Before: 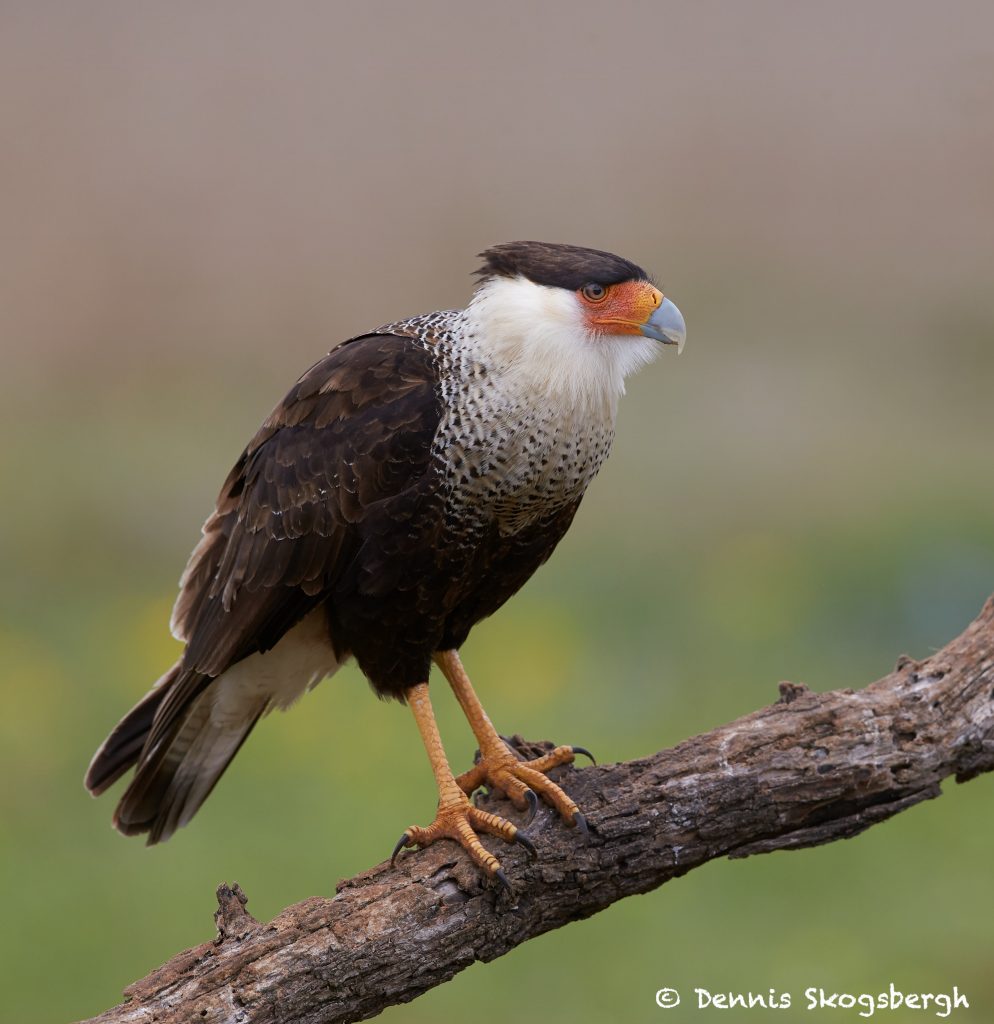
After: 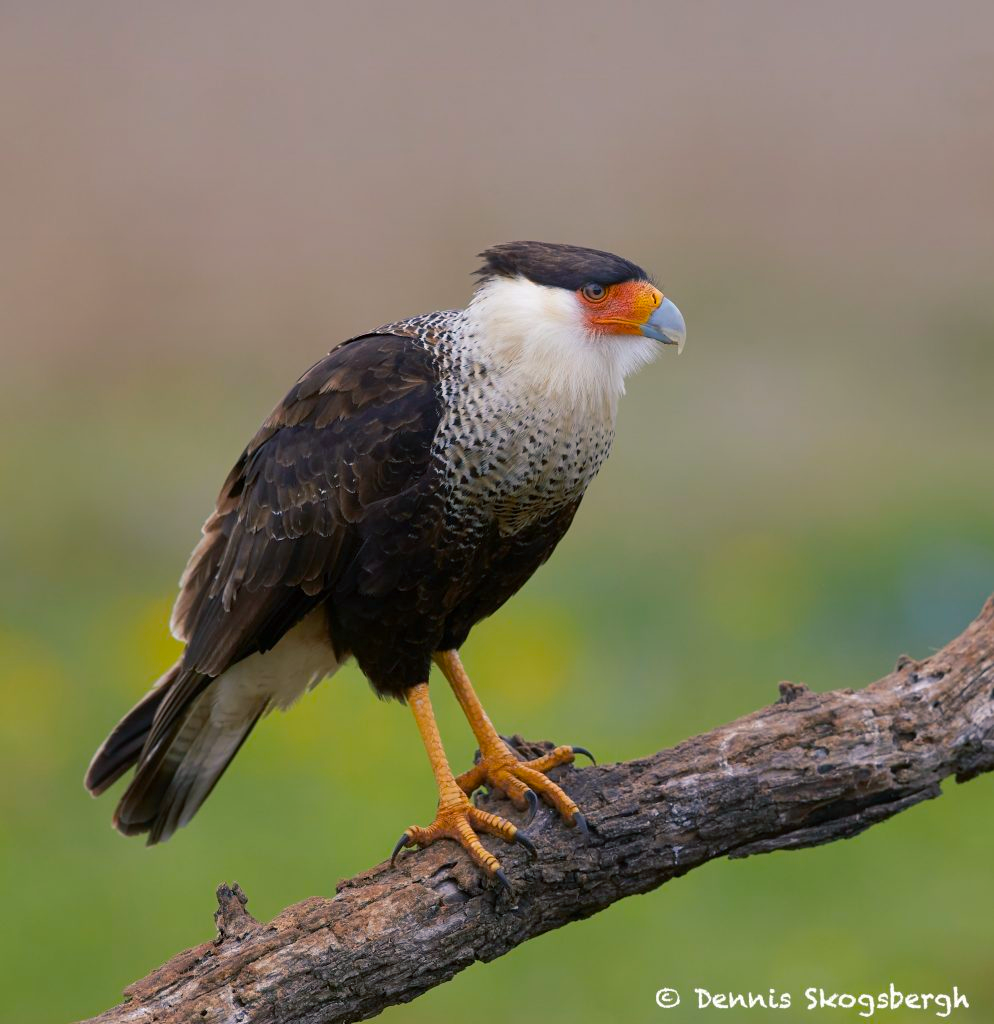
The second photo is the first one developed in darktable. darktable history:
shadows and highlights: shadows 35.91, highlights -34.8, soften with gaussian
color balance rgb: shadows lift › chroma 5.557%, shadows lift › hue 239.17°, linear chroma grading › global chroma 2.966%, perceptual saturation grading › global saturation 29.708%, perceptual brilliance grading › global brilliance 2.817%, perceptual brilliance grading › highlights -2.887%, perceptual brilliance grading › shadows 3.519%
